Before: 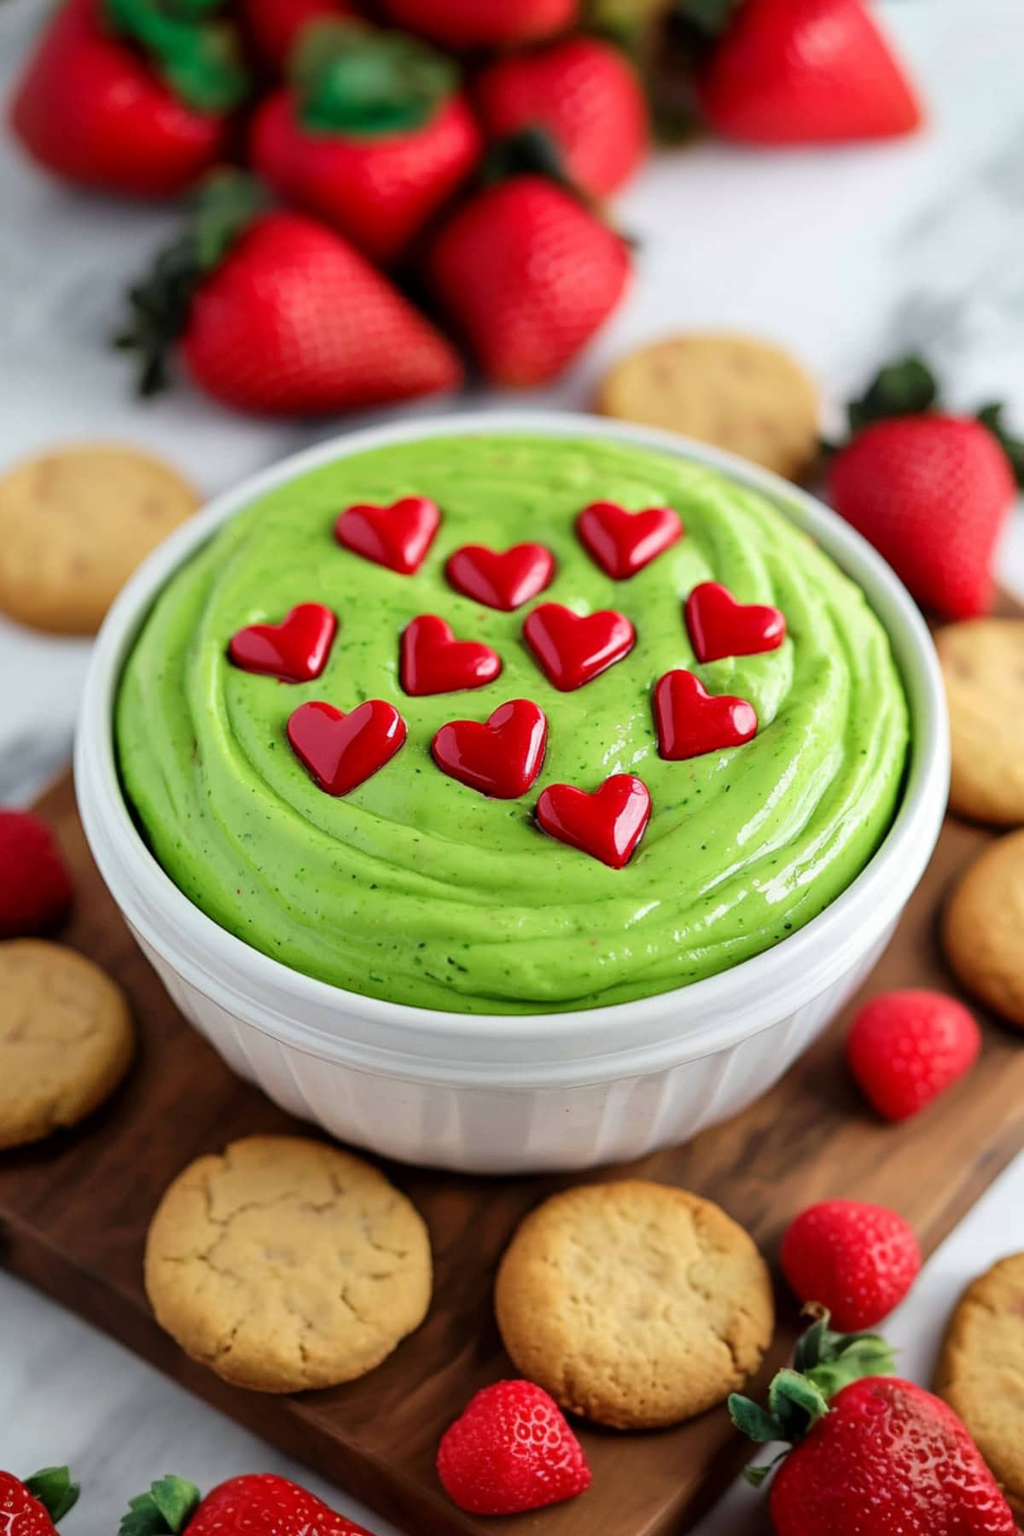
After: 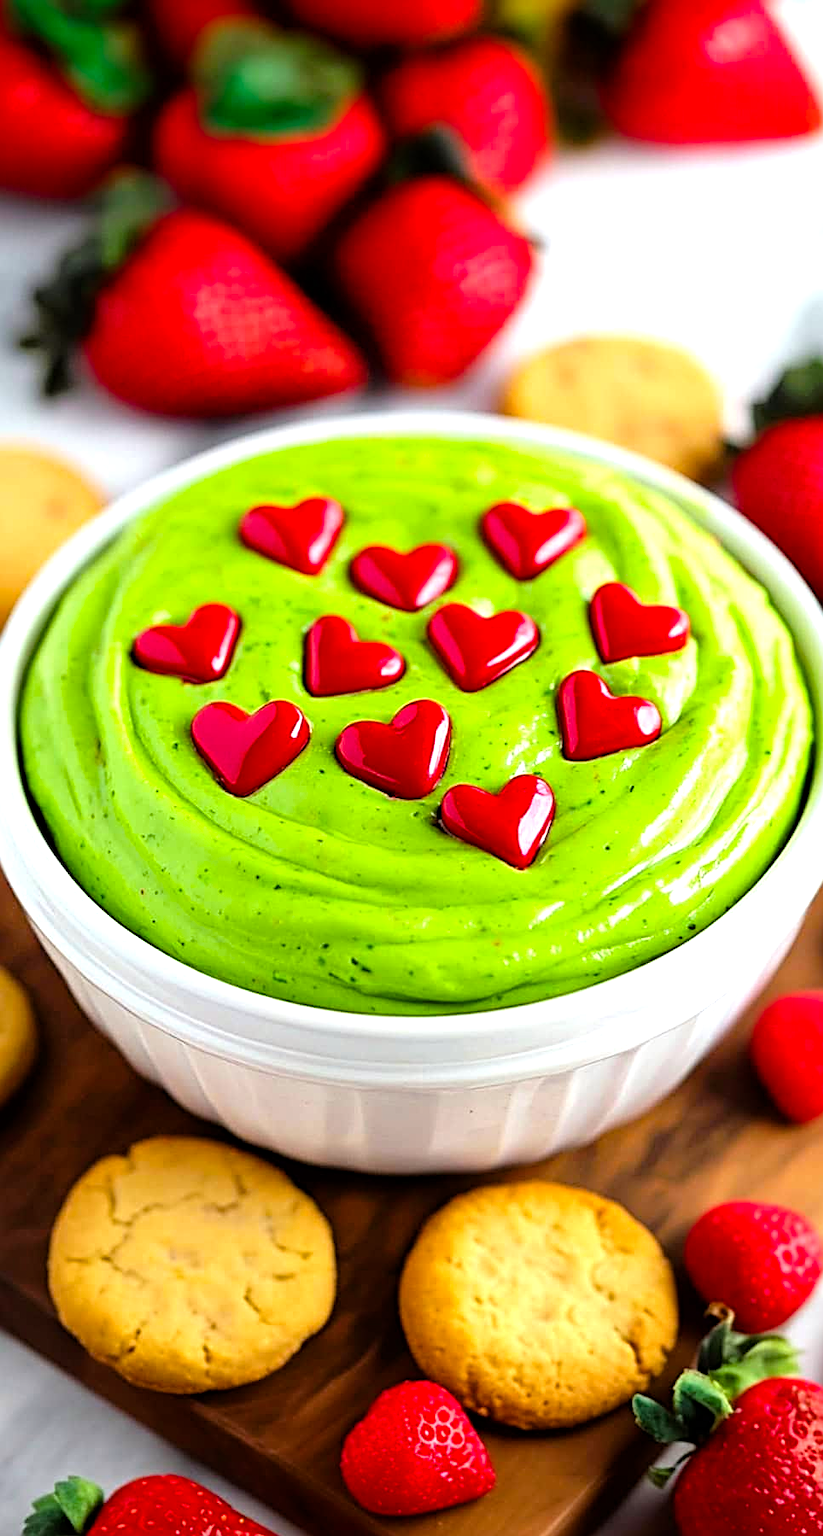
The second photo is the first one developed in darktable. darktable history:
crop and rotate: left 9.48%, right 10.11%
color balance rgb: power › chroma 0.276%, power › hue 24.09°, perceptual saturation grading › global saturation 30.65%
sharpen: radius 3.105
tone equalizer: -8 EV -0.787 EV, -7 EV -0.709 EV, -6 EV -0.597 EV, -5 EV -0.377 EV, -3 EV 0.395 EV, -2 EV 0.6 EV, -1 EV 0.69 EV, +0 EV 0.756 EV
